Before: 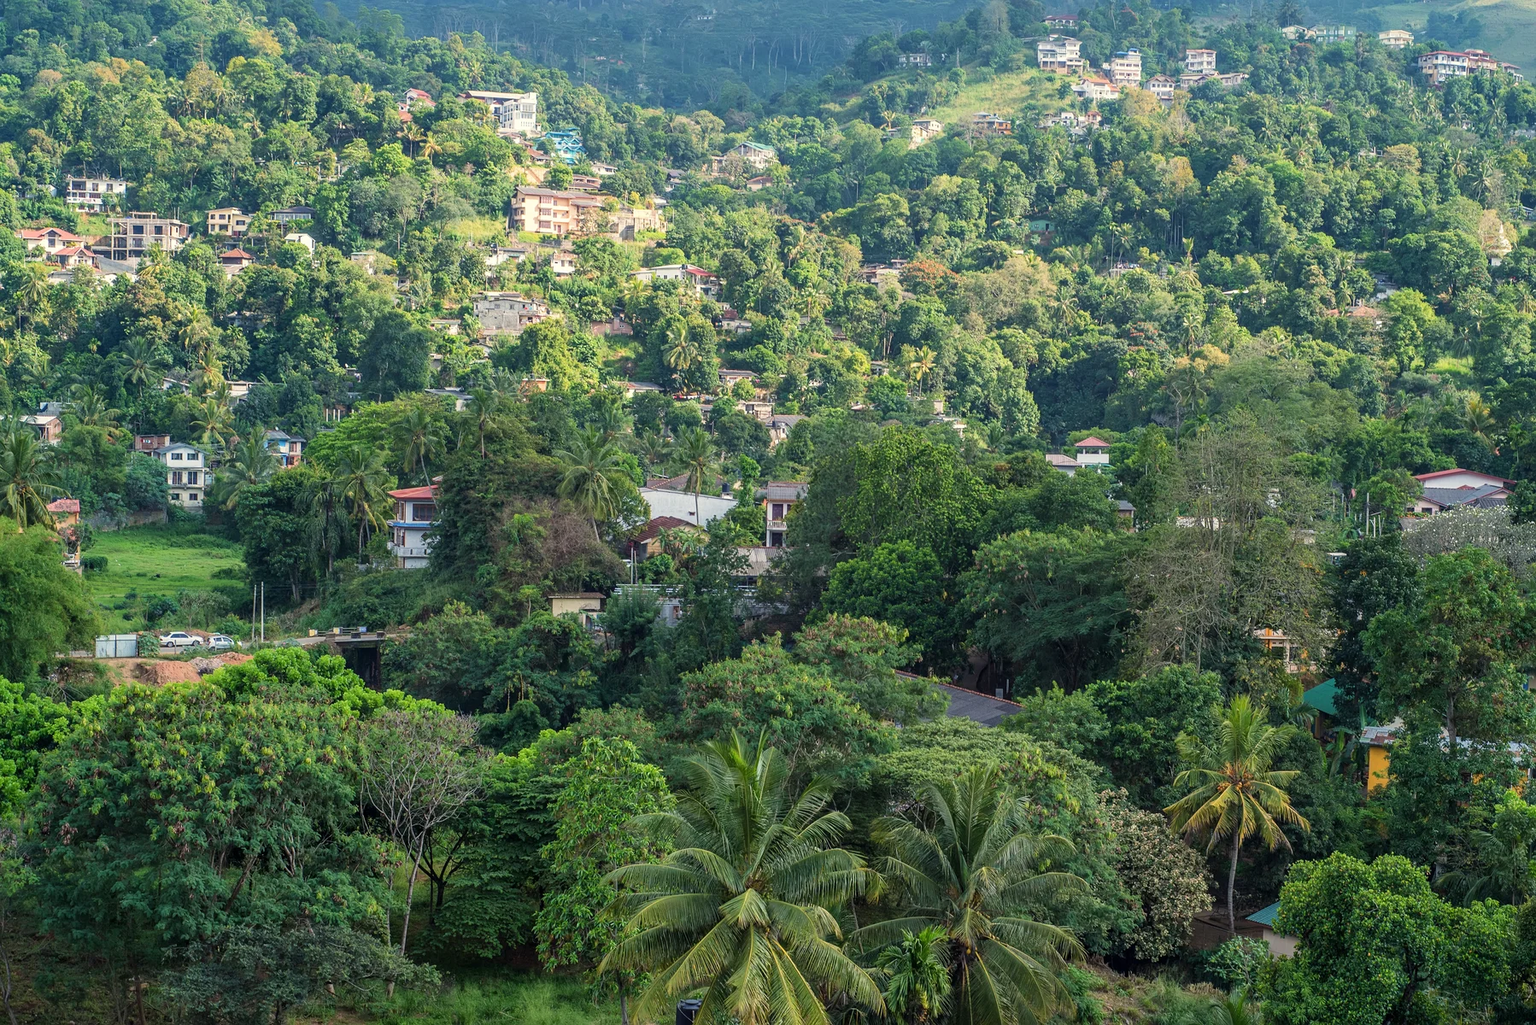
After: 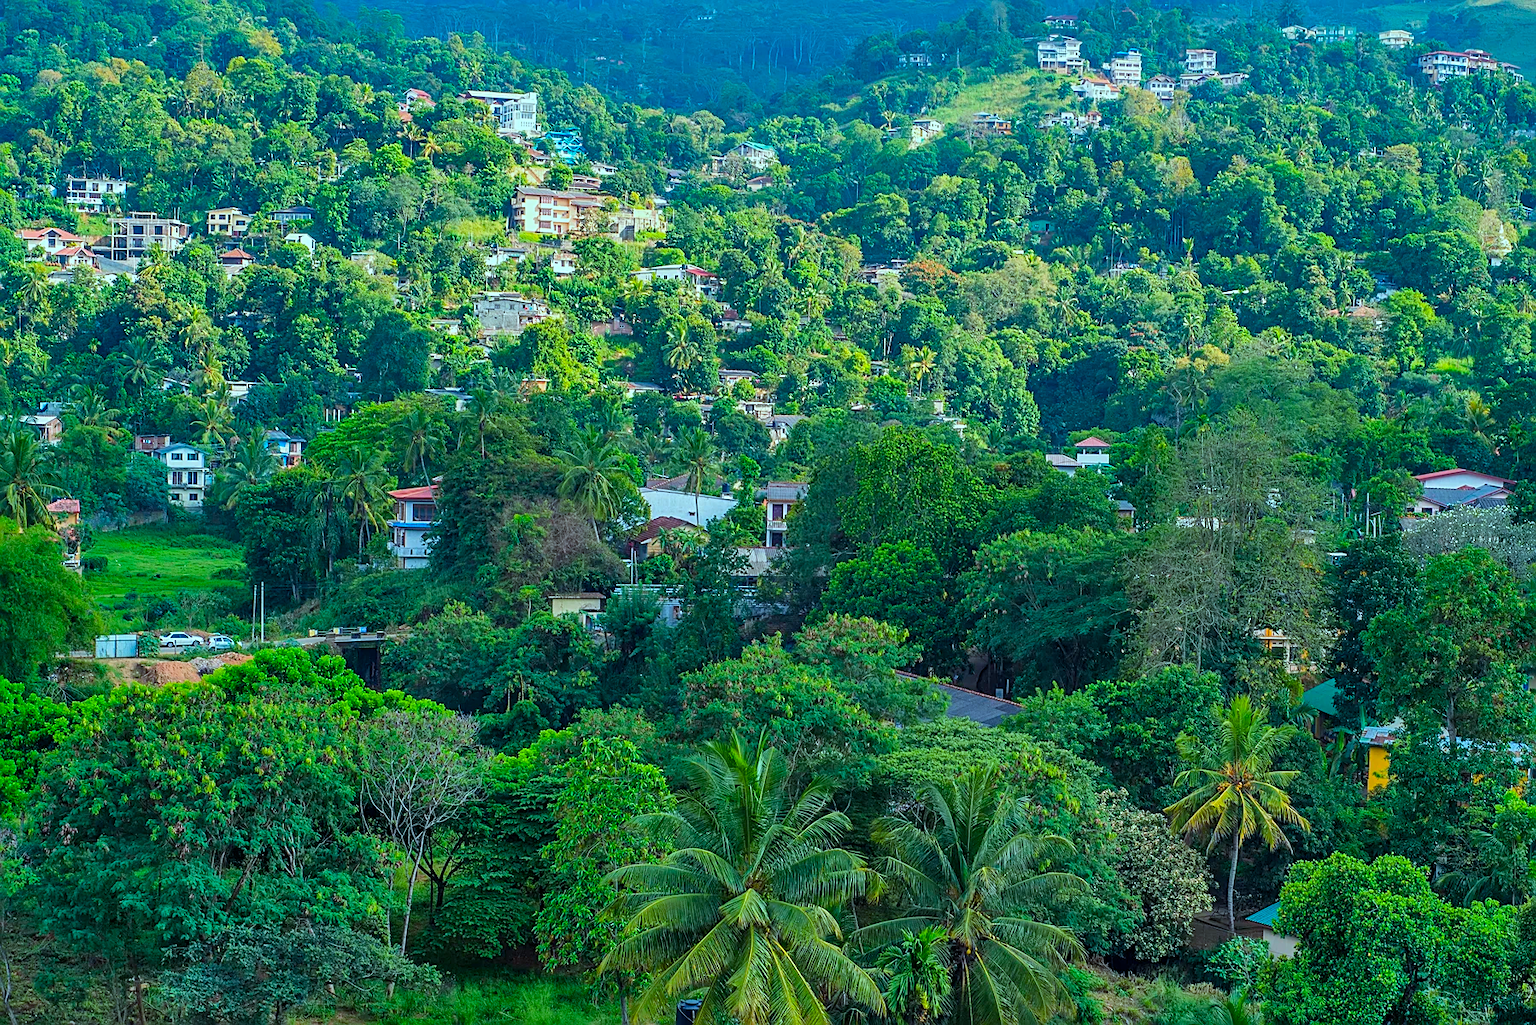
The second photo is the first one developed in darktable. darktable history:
sharpen: on, module defaults
color balance rgb: linear chroma grading › global chroma 14.901%, perceptual saturation grading › global saturation 30.573%
shadows and highlights: shadows 80.26, white point adjustment -9.23, highlights -61.4, soften with gaussian
exposure: exposure 0.21 EV, compensate highlight preservation false
color calibration: illuminant F (fluorescent), F source F9 (Cool White Deluxe 4150 K) – high CRI, x 0.374, y 0.373, temperature 4158.98 K, saturation algorithm version 1 (2020)
color correction: highlights a* -6.38, highlights b* 0.632
